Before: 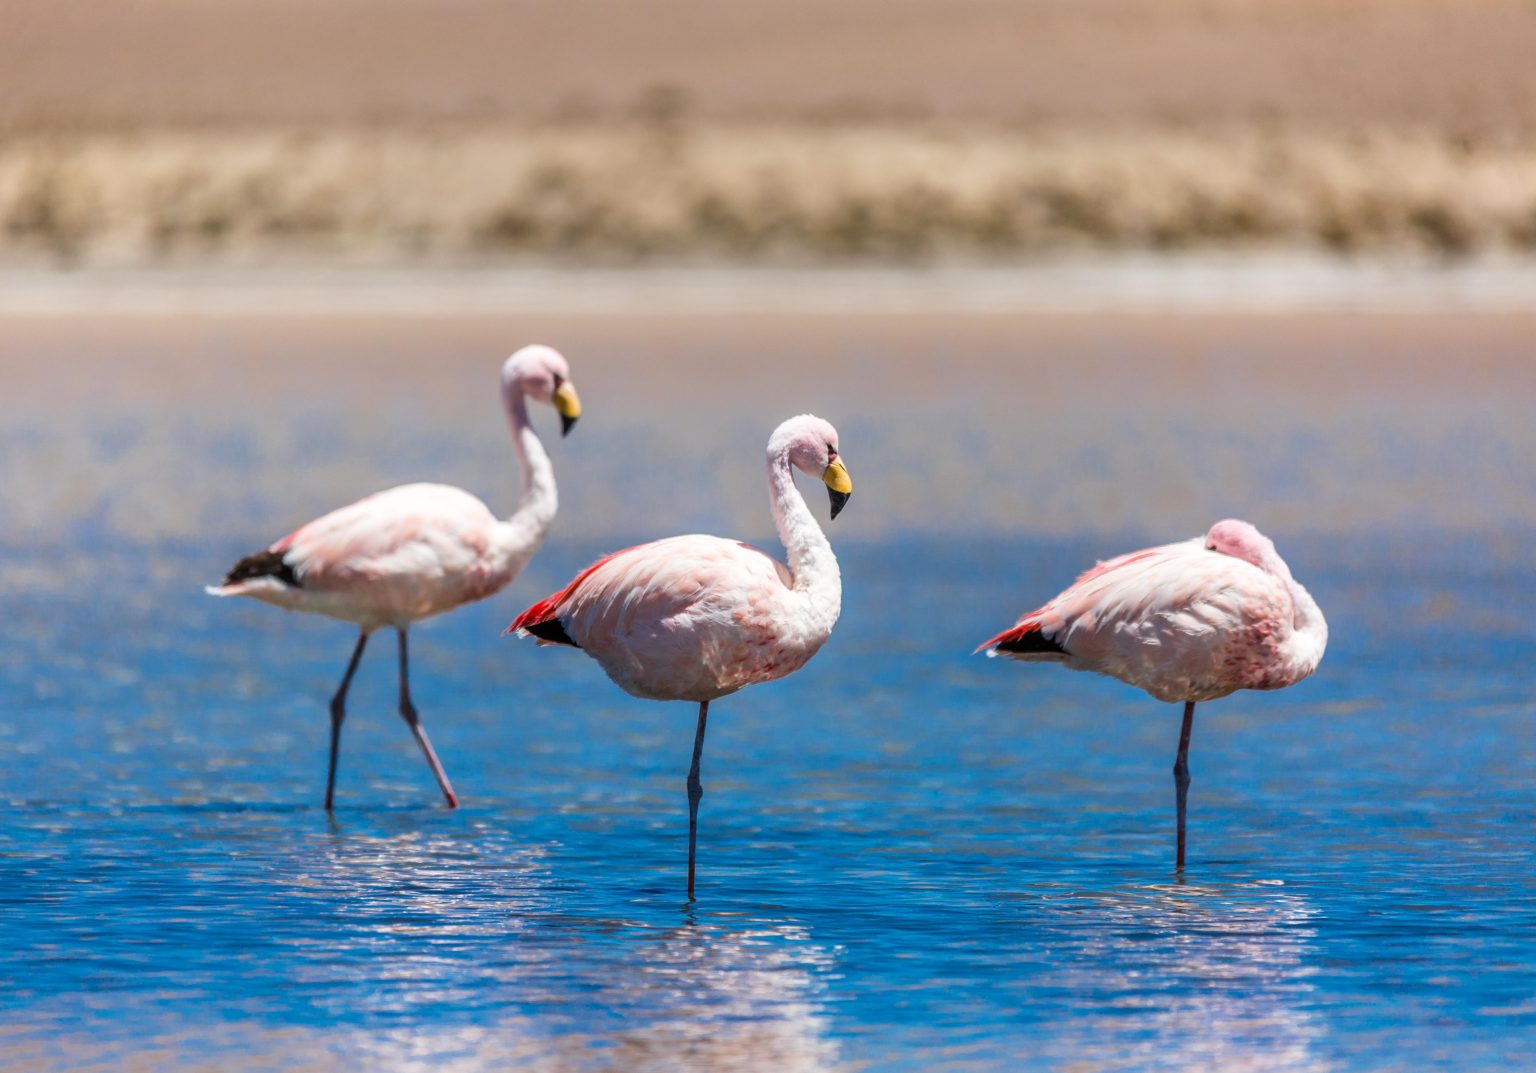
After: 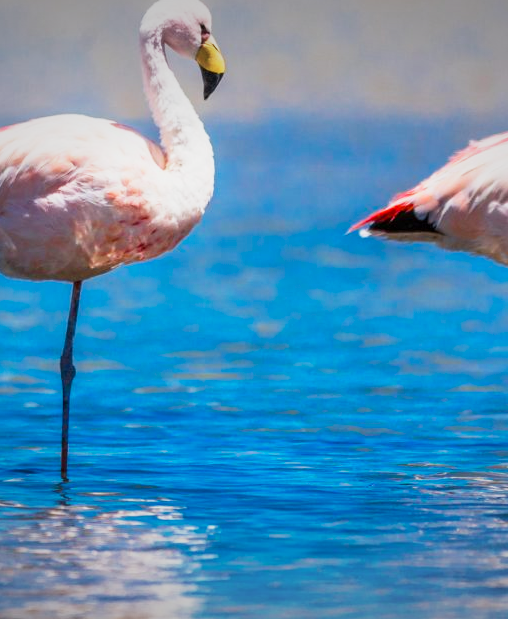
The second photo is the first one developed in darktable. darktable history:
color balance rgb: perceptual saturation grading › global saturation 30%, global vibrance 20%
crop: left 40.878%, top 39.176%, right 25.993%, bottom 3.081%
base curve: curves: ch0 [(0, 0) (0.088, 0.125) (0.176, 0.251) (0.354, 0.501) (0.613, 0.749) (1, 0.877)], preserve colors none
vignetting: fall-off radius 100%, width/height ratio 1.337
